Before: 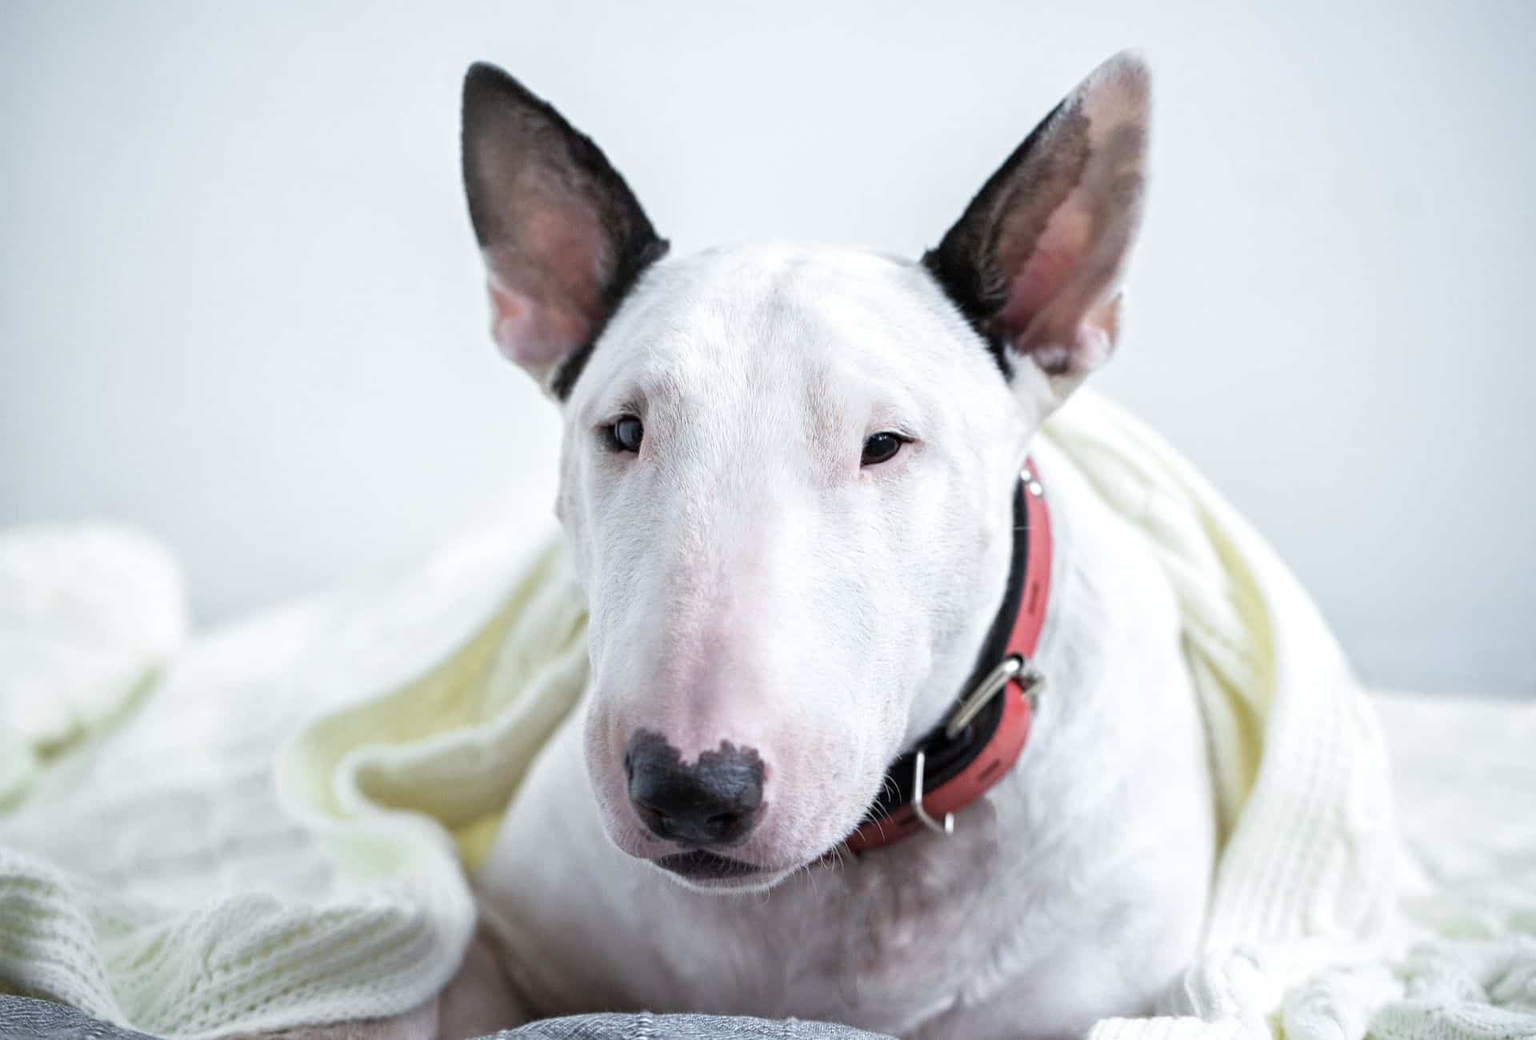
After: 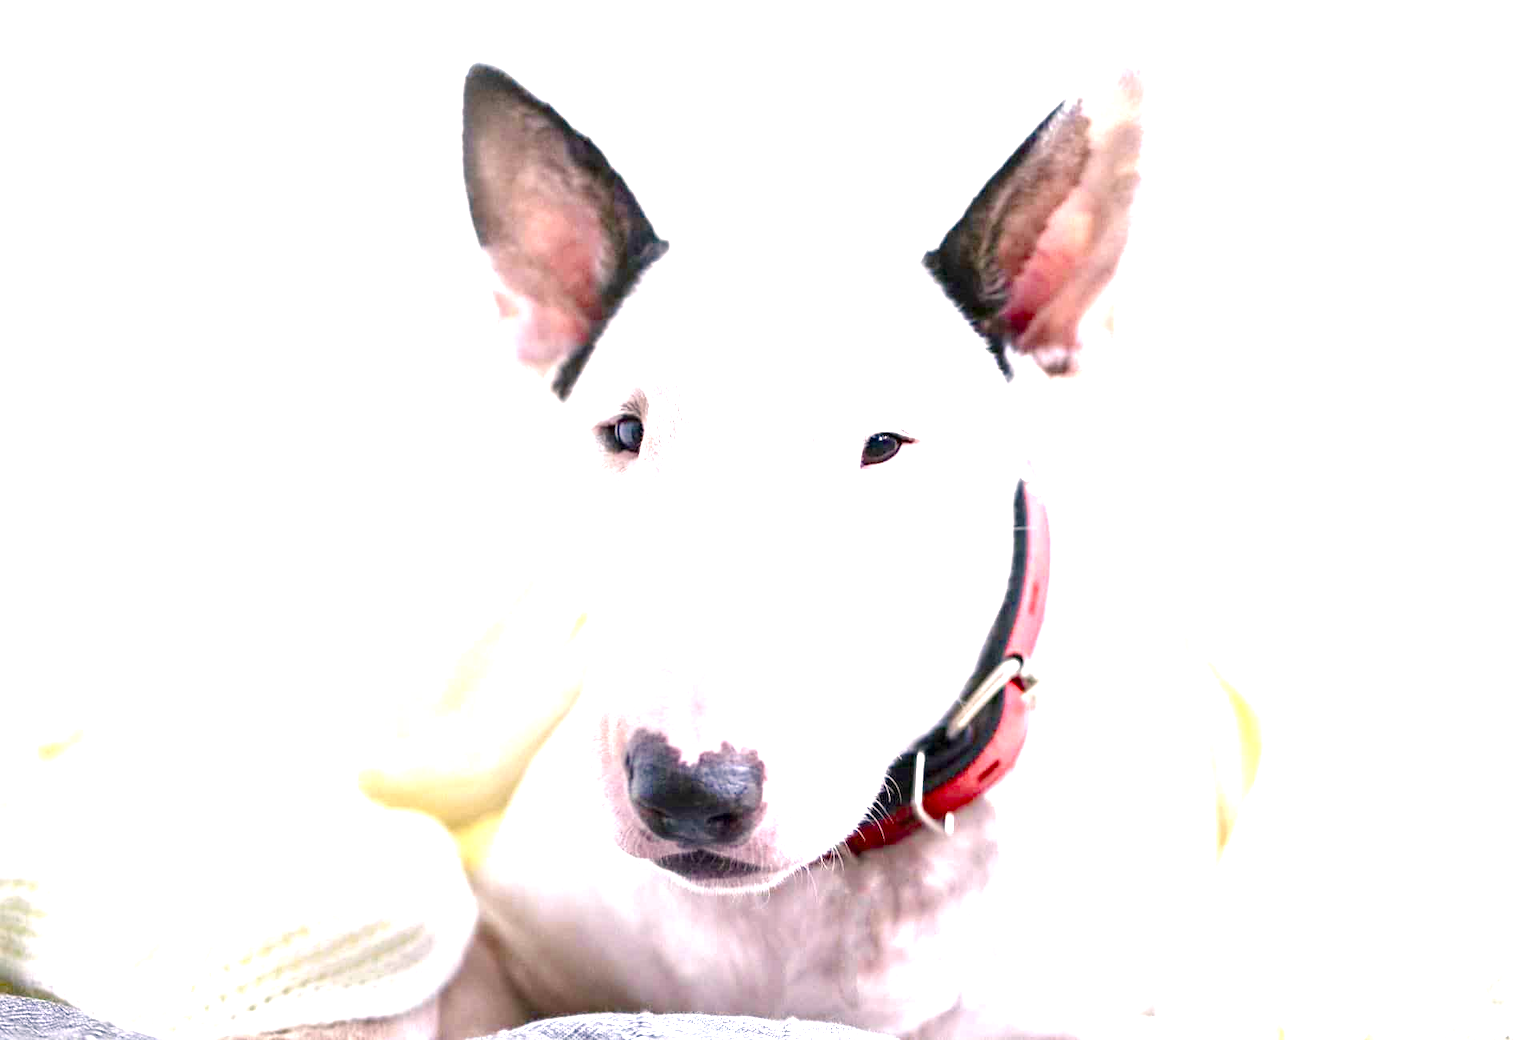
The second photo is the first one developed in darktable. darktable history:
exposure: black level correction 0, exposure 1.751 EV, compensate exposure bias true, compensate highlight preservation false
color balance rgb: highlights gain › chroma 2.484%, highlights gain › hue 35.3°, perceptual saturation grading › global saturation 24.344%, perceptual saturation grading › highlights -23.421%, perceptual saturation grading › mid-tones 23.868%, perceptual saturation grading › shadows 40.358%, perceptual brilliance grading › global brilliance 2.613%, perceptual brilliance grading › highlights -2.519%, perceptual brilliance grading › shadows 2.806%, saturation formula JzAzBz (2021)
